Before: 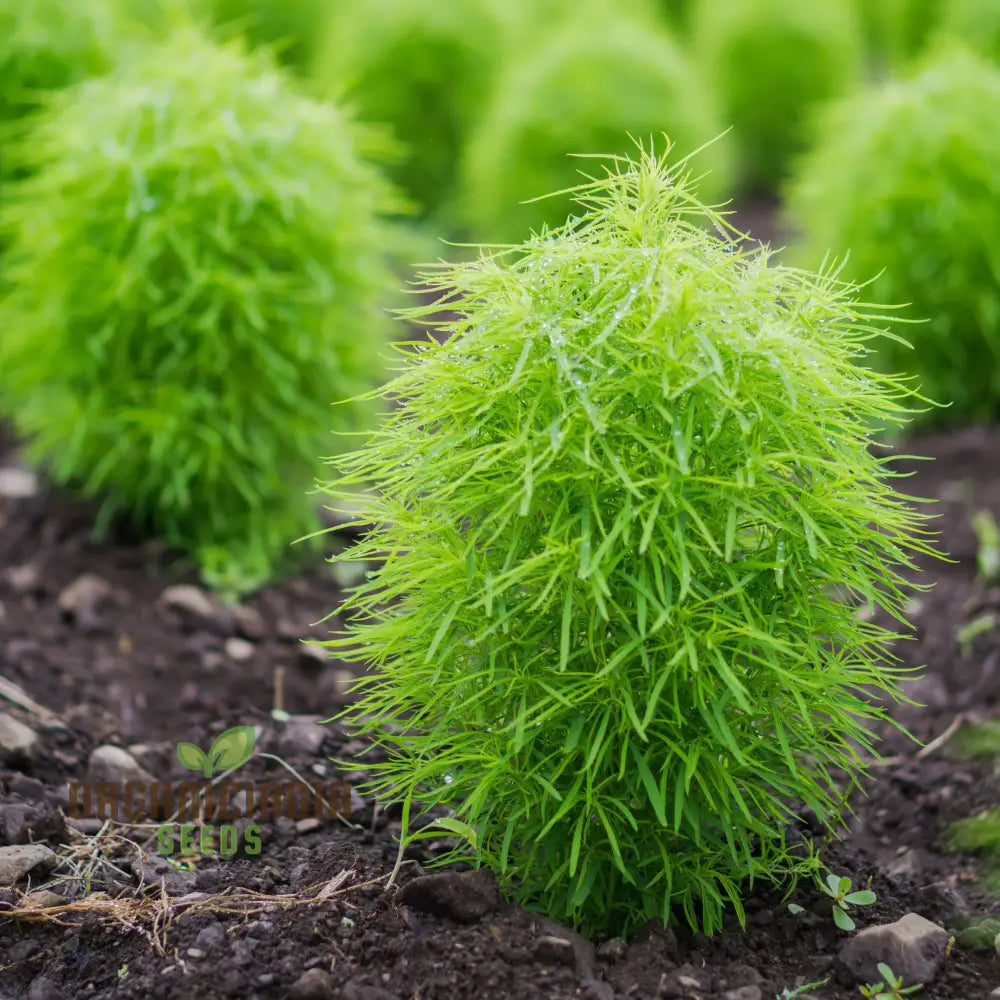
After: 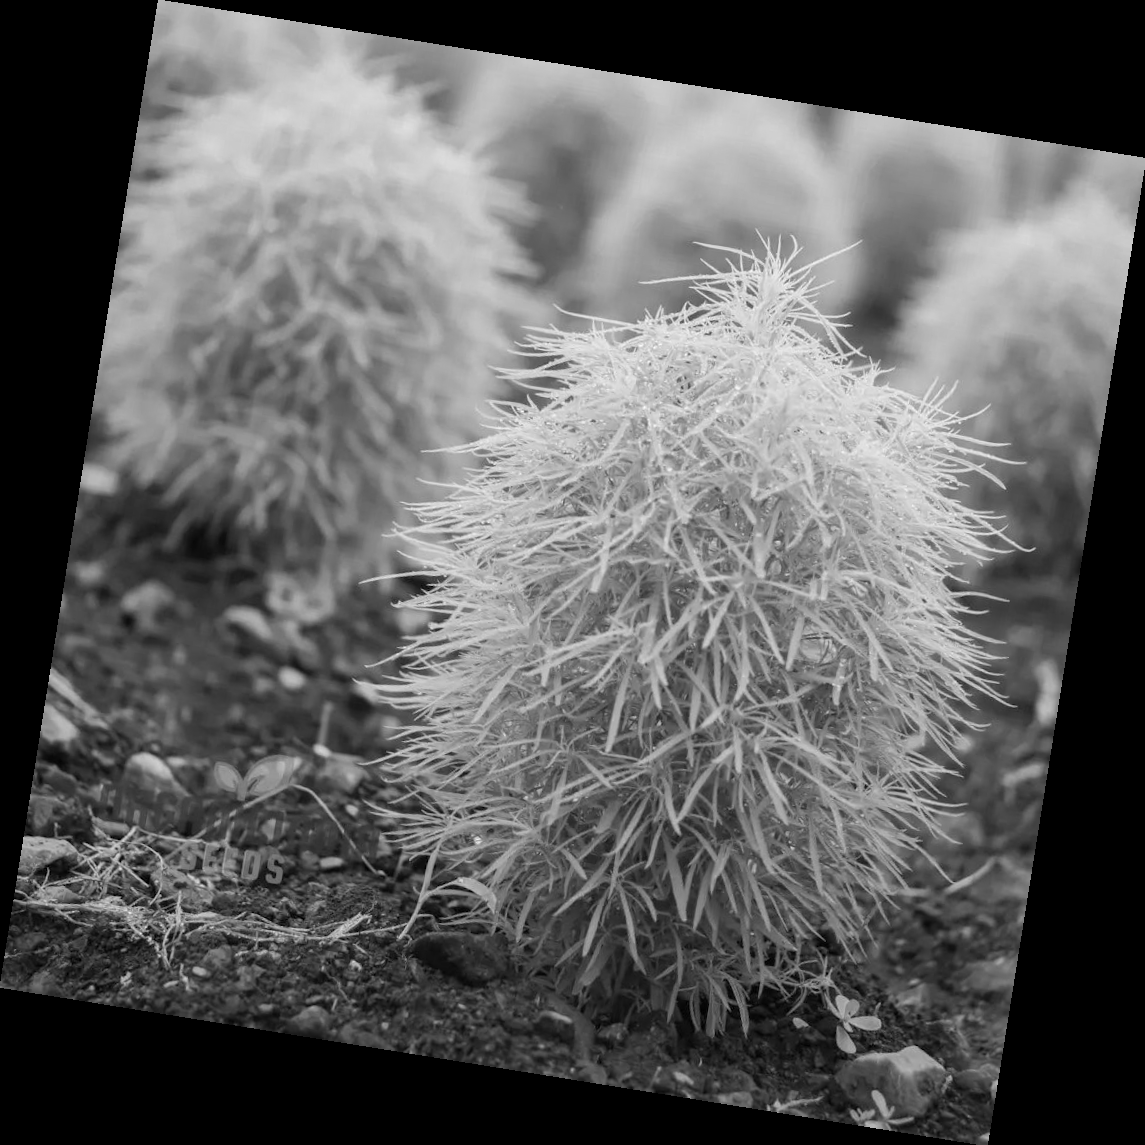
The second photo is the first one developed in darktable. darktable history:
rotate and perspective: rotation 9.12°, automatic cropping off
color zones: curves: ch1 [(0, -0.014) (0.143, -0.013) (0.286, -0.013) (0.429, -0.016) (0.571, -0.019) (0.714, -0.015) (0.857, 0.002) (1, -0.014)]
rgb levels: mode RGB, independent channels, levels [[0, 0.474, 1], [0, 0.5, 1], [0, 0.5, 1]]
